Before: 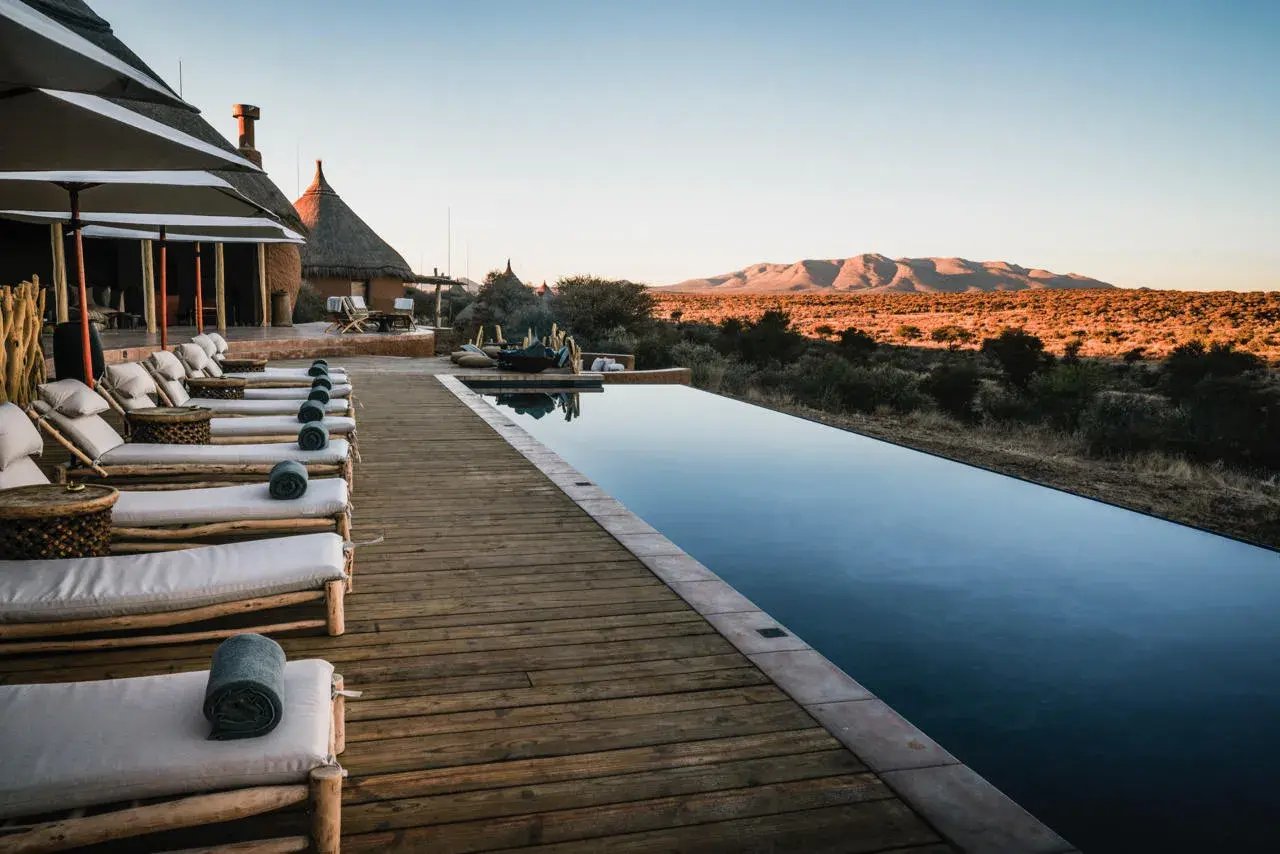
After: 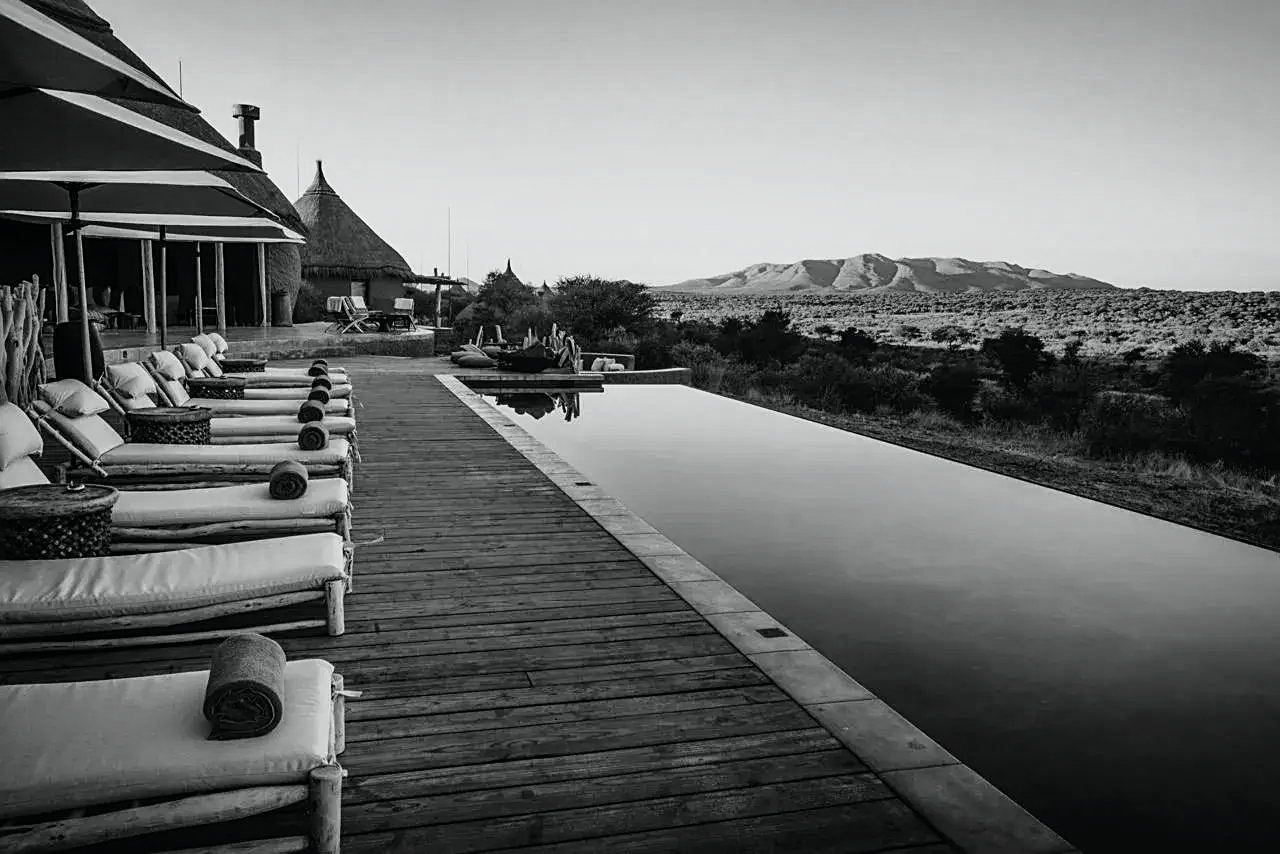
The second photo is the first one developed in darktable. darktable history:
tone curve: curves: ch0 [(0, 0) (0.058, 0.037) (0.214, 0.183) (0.304, 0.288) (0.561, 0.554) (0.687, 0.677) (0.768, 0.768) (0.858, 0.861) (0.987, 0.945)]; ch1 [(0, 0) (0.172, 0.123) (0.312, 0.296) (0.432, 0.448) (0.471, 0.469) (0.502, 0.5) (0.521, 0.505) (0.565, 0.569) (0.663, 0.663) (0.703, 0.721) (0.857, 0.917) (1, 1)]; ch2 [(0, 0) (0.411, 0.424) (0.485, 0.497) (0.502, 0.5) (0.517, 0.511) (0.556, 0.551) (0.626, 0.594) (0.709, 0.661) (1, 1)], color space Lab, independent channels, preserve colors none
color calibration: output gray [0.253, 0.26, 0.487, 0], gray › normalize channels true, illuminant same as pipeline (D50), adaptation XYZ, x 0.346, y 0.359, gamut compression 0
sharpen: on, module defaults
